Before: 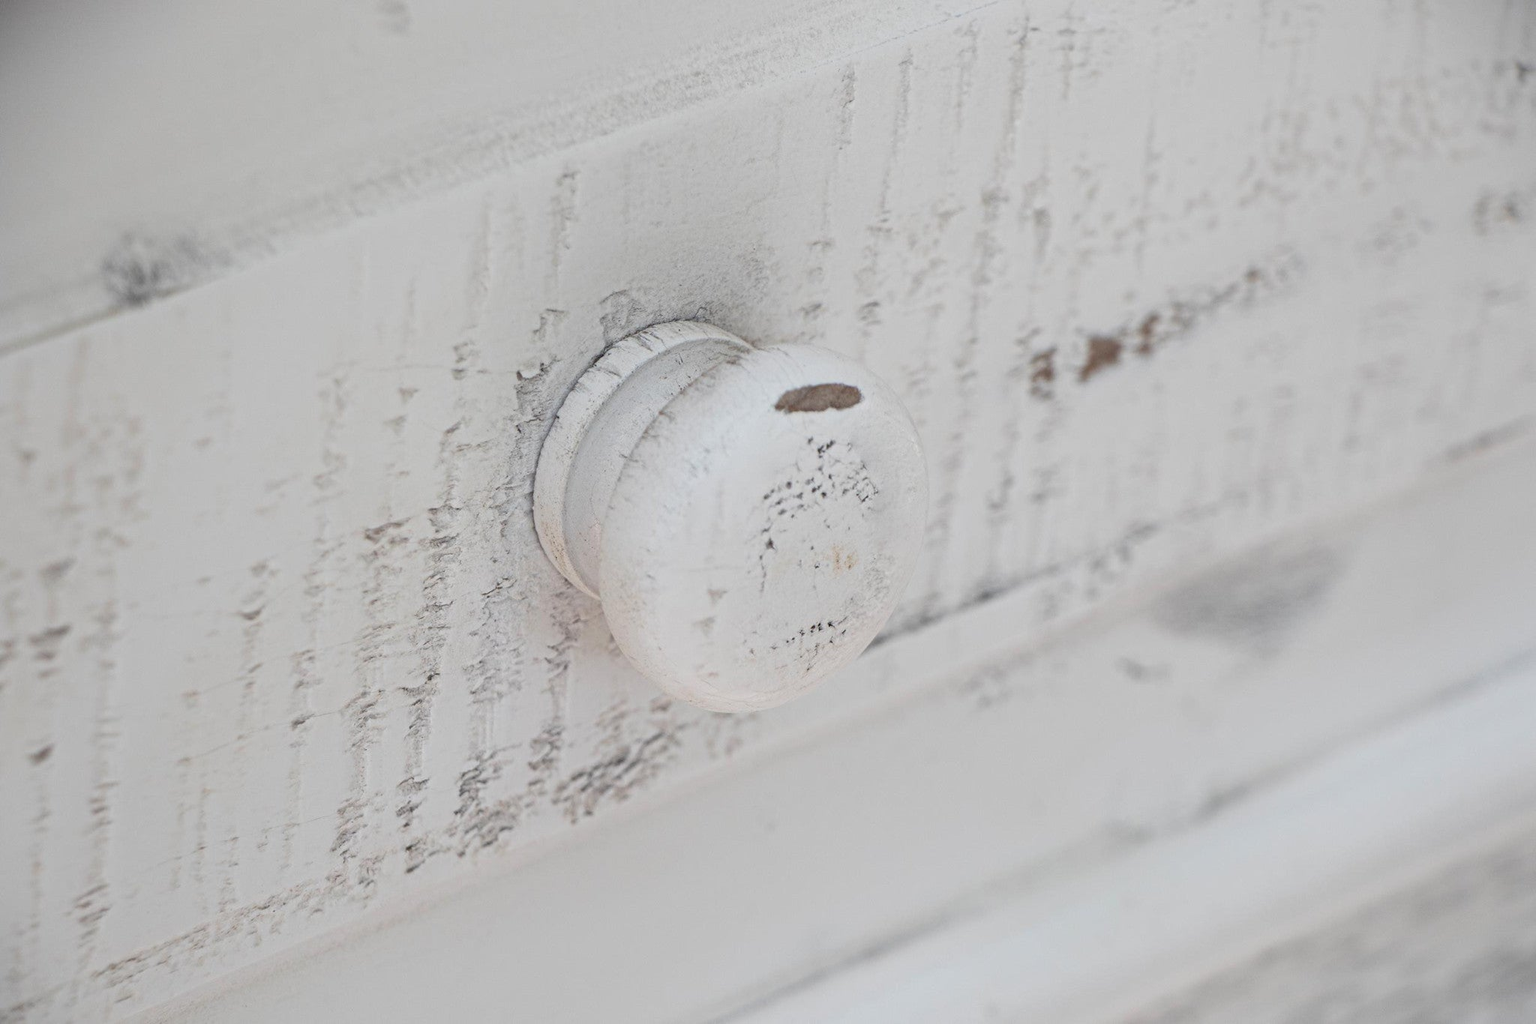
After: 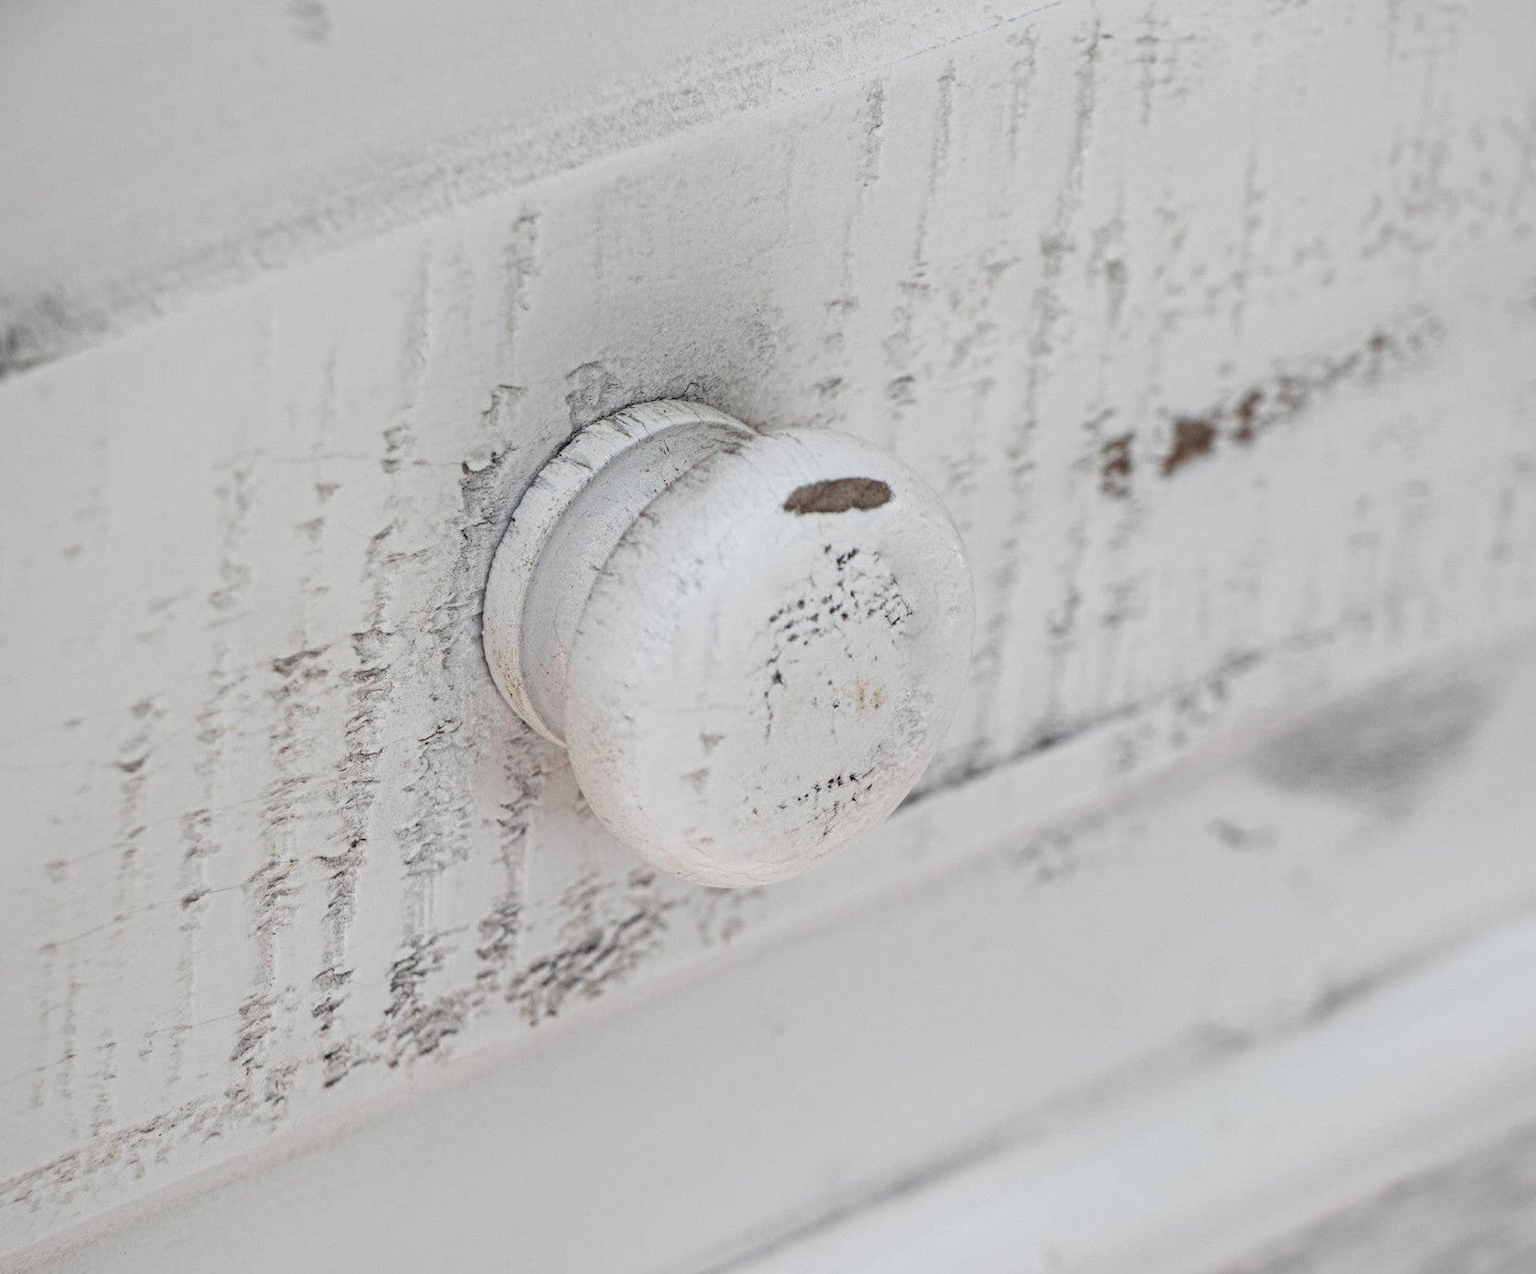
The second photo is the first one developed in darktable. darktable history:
crop and rotate: left 9.517%, right 10.147%
local contrast: detail 139%
